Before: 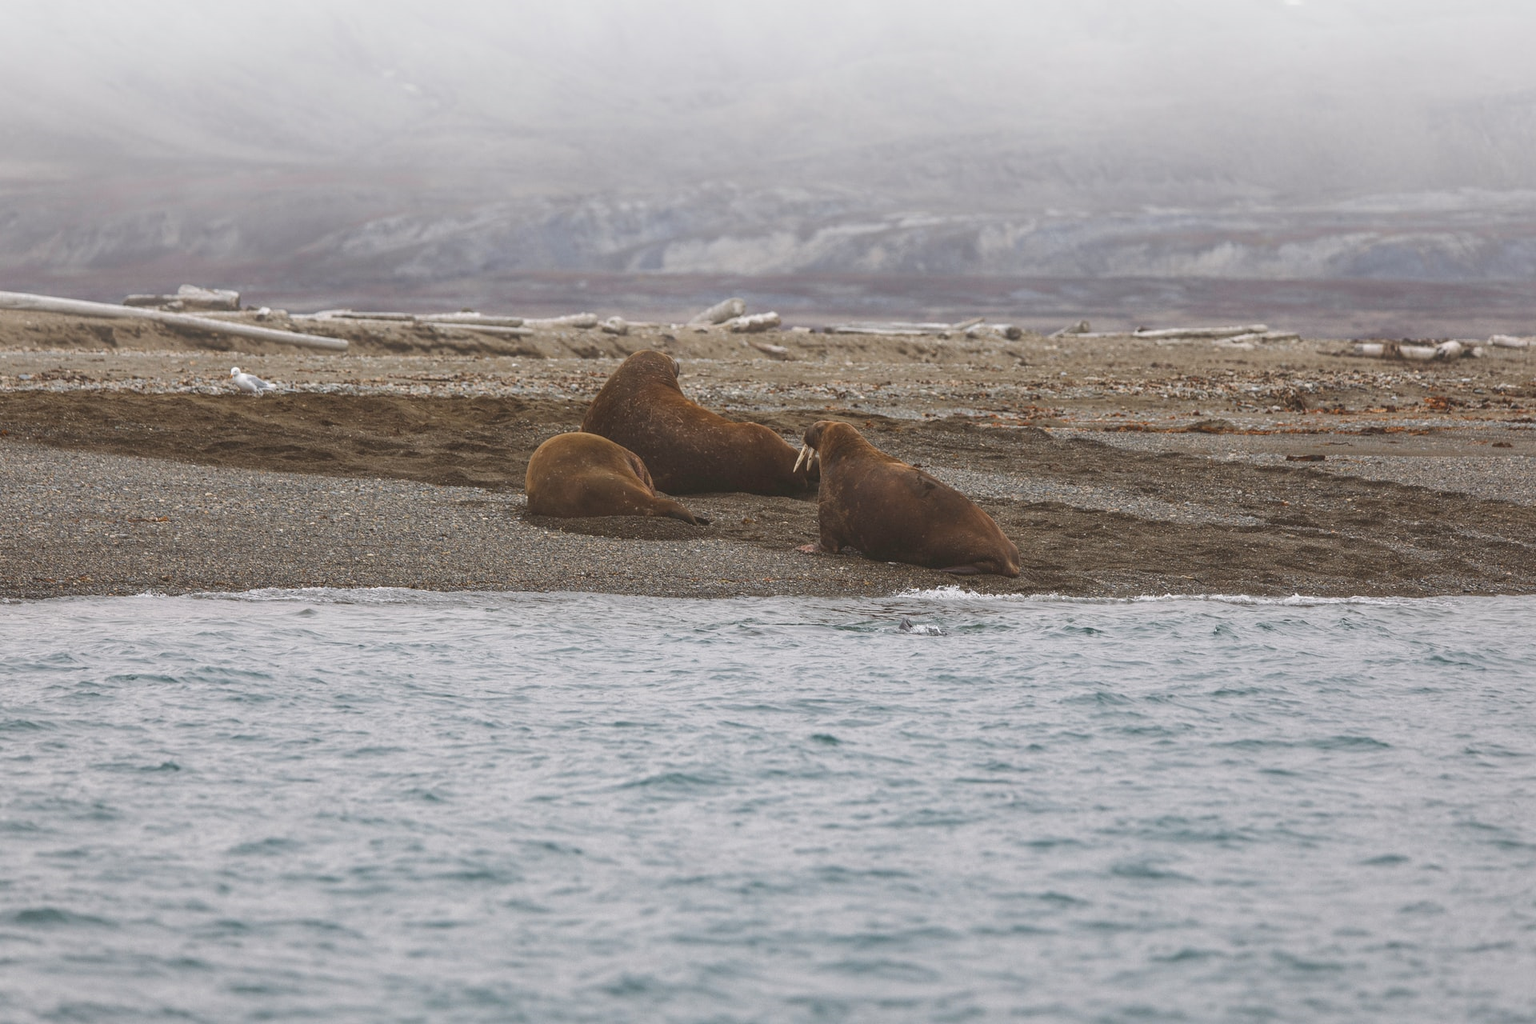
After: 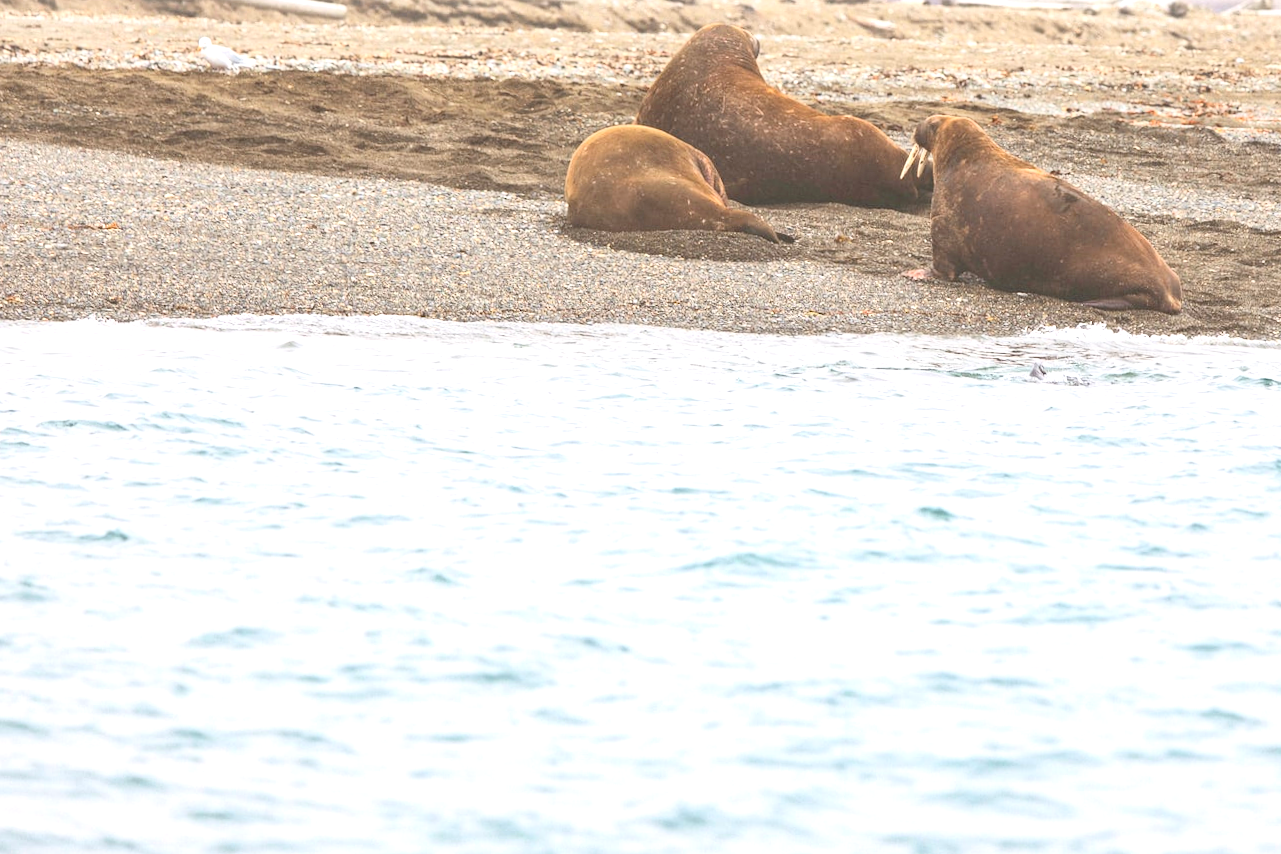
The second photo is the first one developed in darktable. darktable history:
crop and rotate: angle -0.82°, left 3.85%, top 31.828%, right 27.992%
exposure: black level correction 0.001, exposure 1.3 EV, compensate highlight preservation false
contrast brightness saturation: contrast 0.2, brightness 0.15, saturation 0.14
